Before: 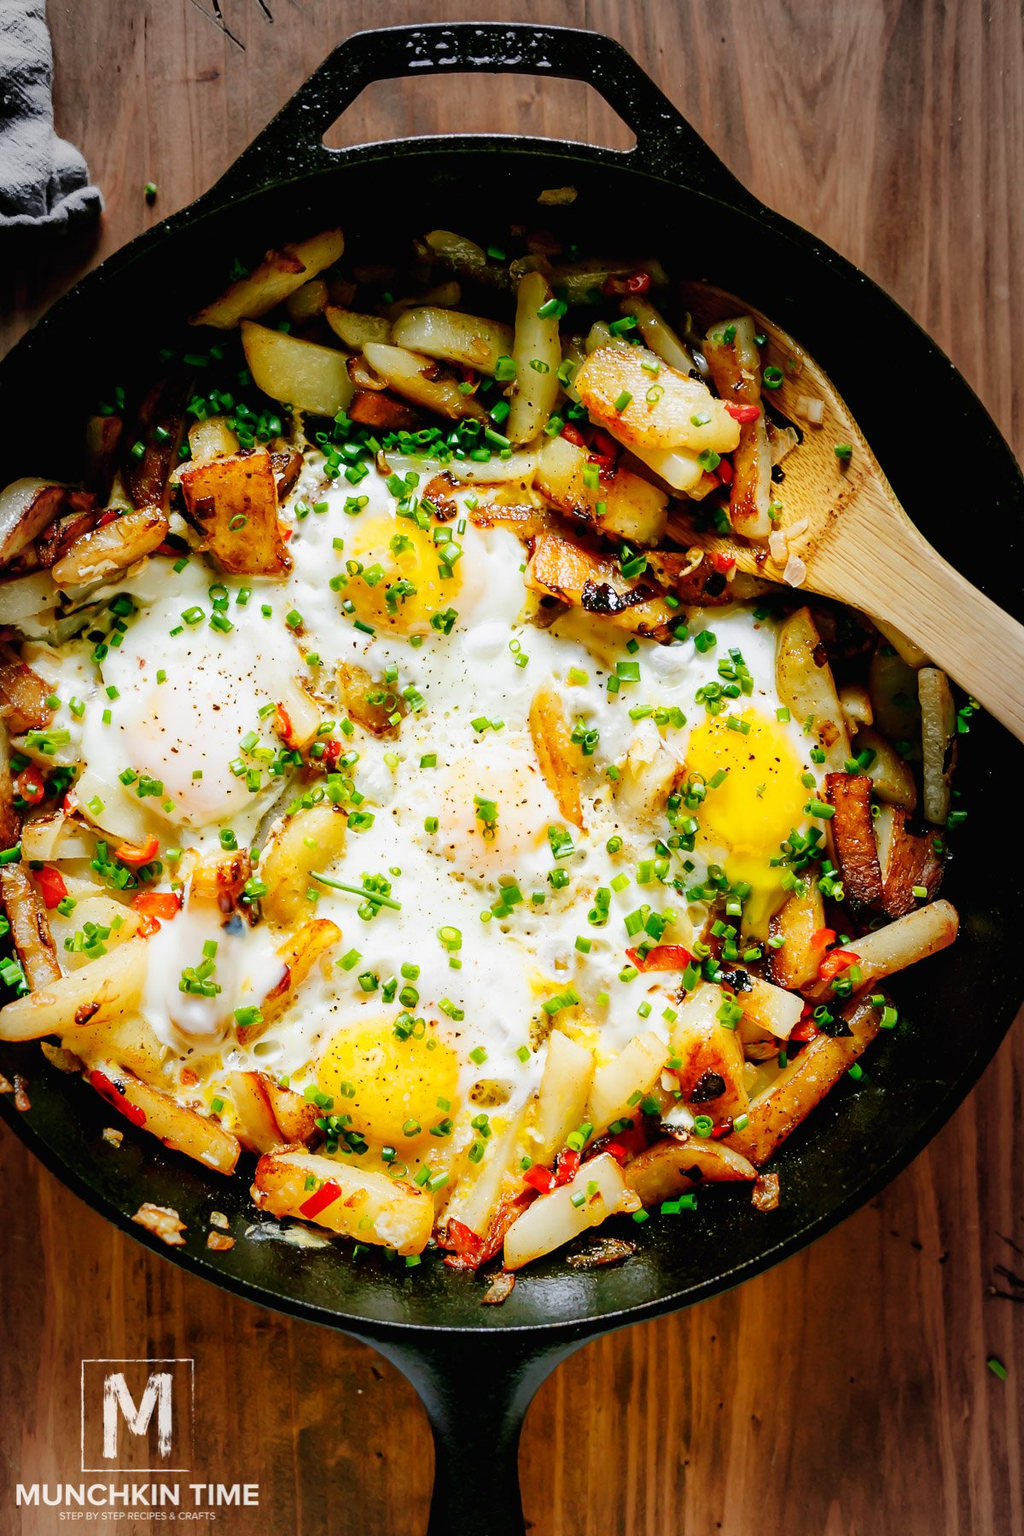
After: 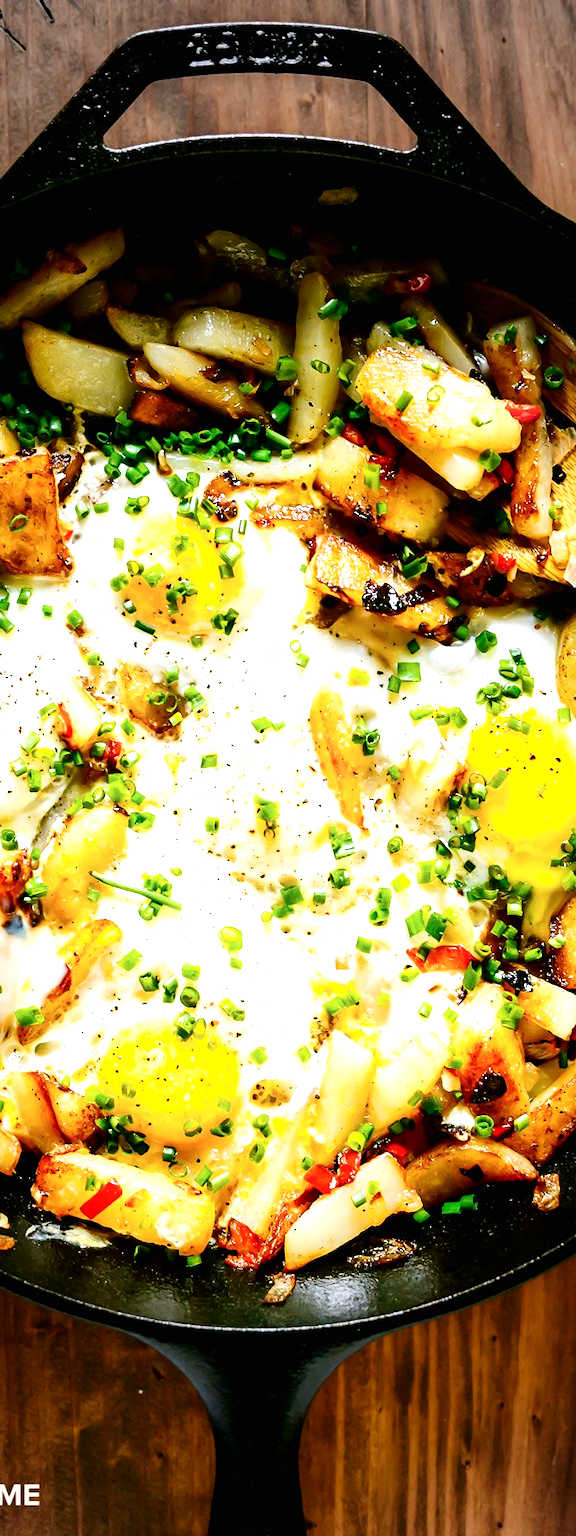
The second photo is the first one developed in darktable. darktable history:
shadows and highlights: shadows -30, highlights 30
tone equalizer: -8 EV -0.75 EV, -7 EV -0.7 EV, -6 EV -0.6 EV, -5 EV -0.4 EV, -3 EV 0.4 EV, -2 EV 0.6 EV, -1 EV 0.7 EV, +0 EV 0.75 EV, edges refinement/feathering 500, mask exposure compensation -1.57 EV, preserve details no
crop: left 21.496%, right 22.254%
exposure: compensate highlight preservation false
